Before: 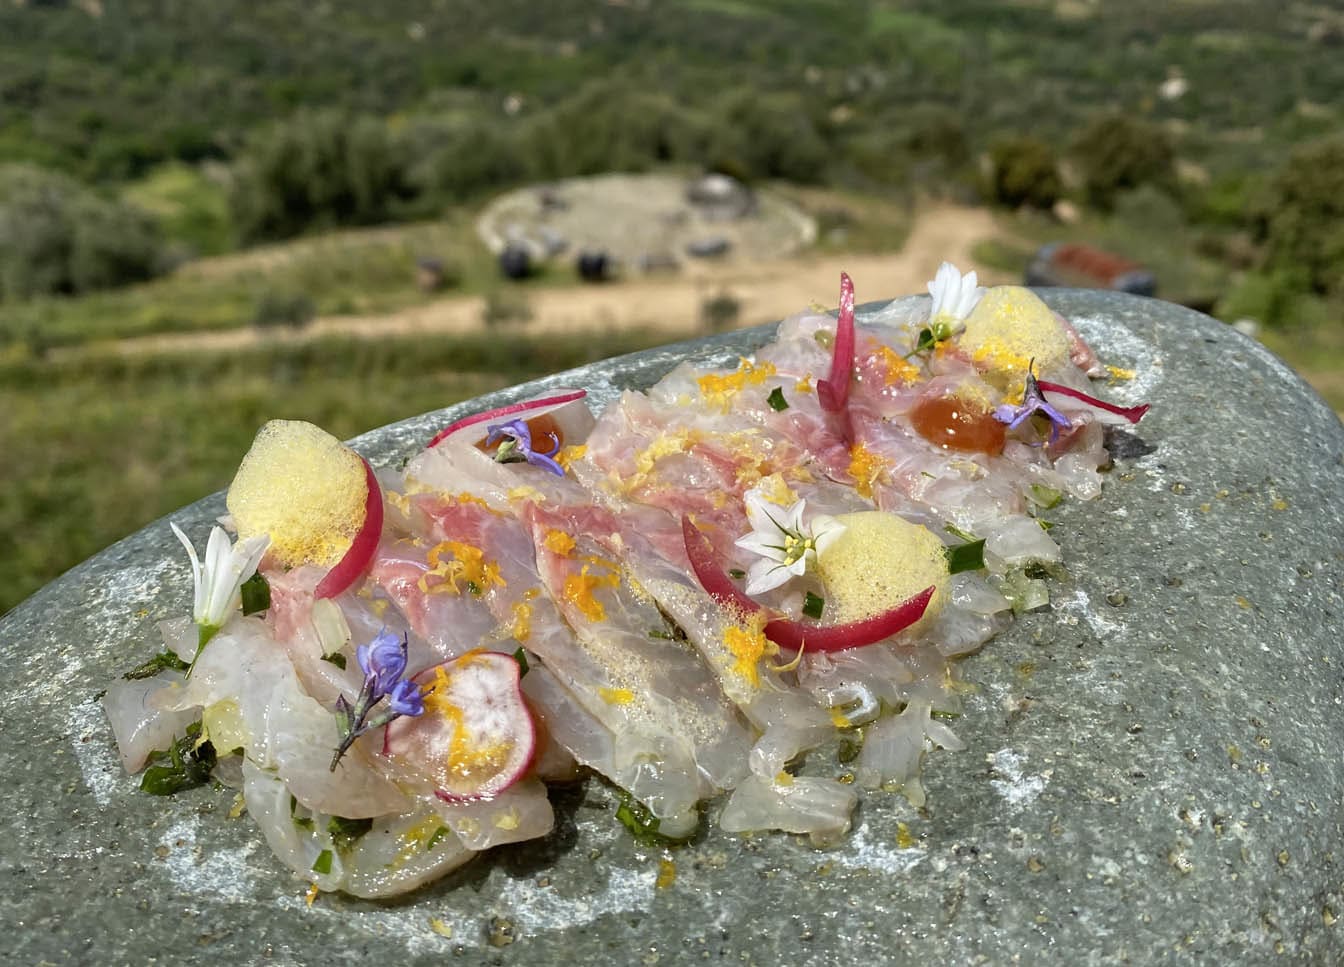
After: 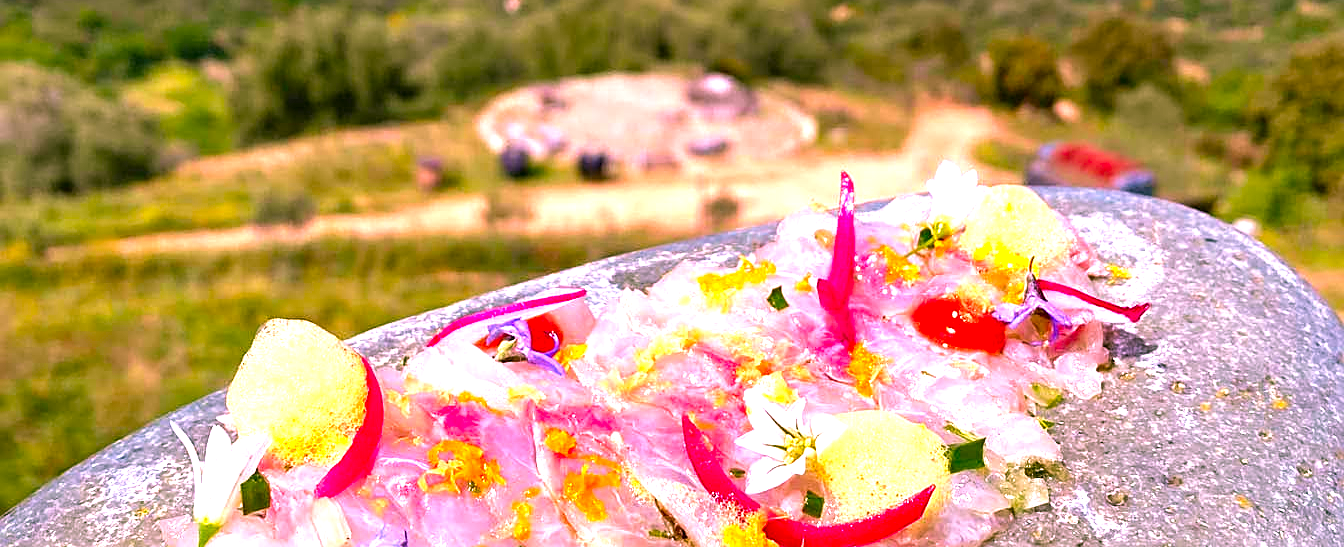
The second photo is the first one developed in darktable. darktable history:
crop and rotate: top 10.55%, bottom 32.878%
color correction: highlights a* 18.81, highlights b* -12.18, saturation 1.7
velvia: on, module defaults
sharpen: on, module defaults
exposure: black level correction 0, exposure 1.2 EV, compensate highlight preservation false
